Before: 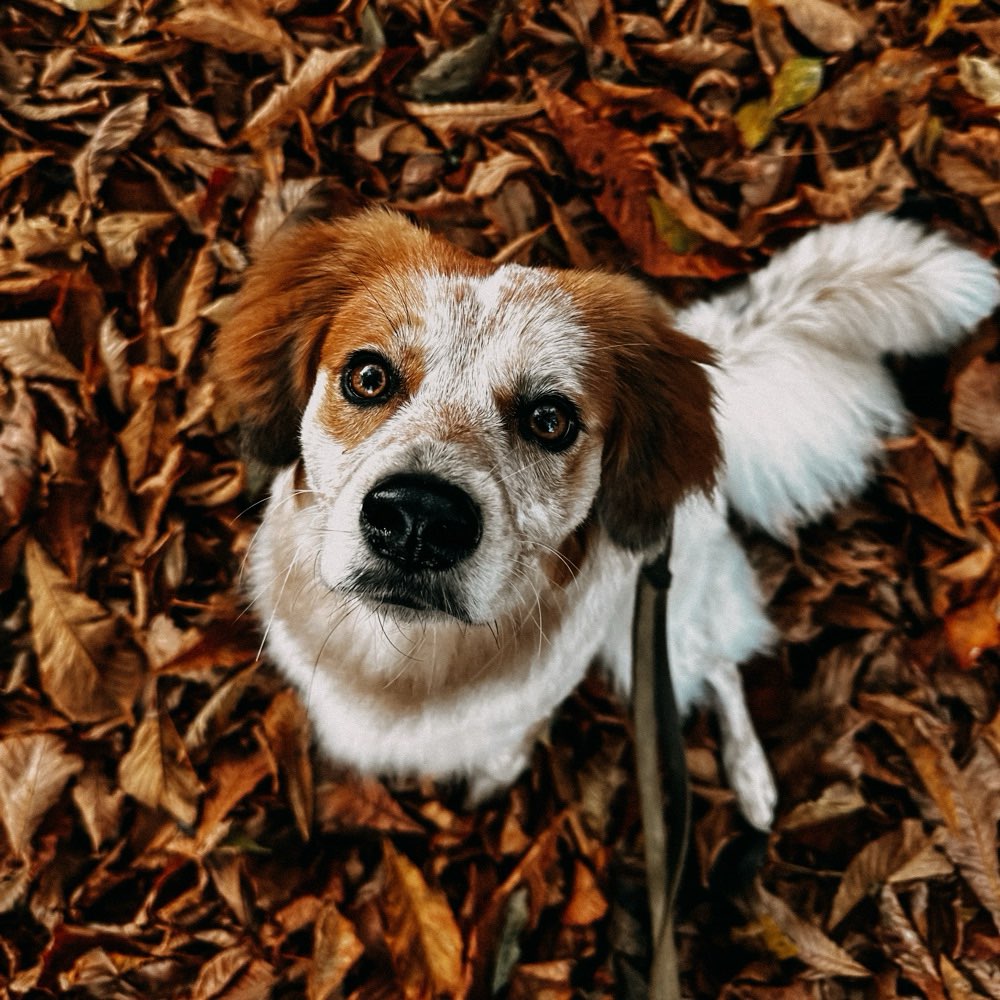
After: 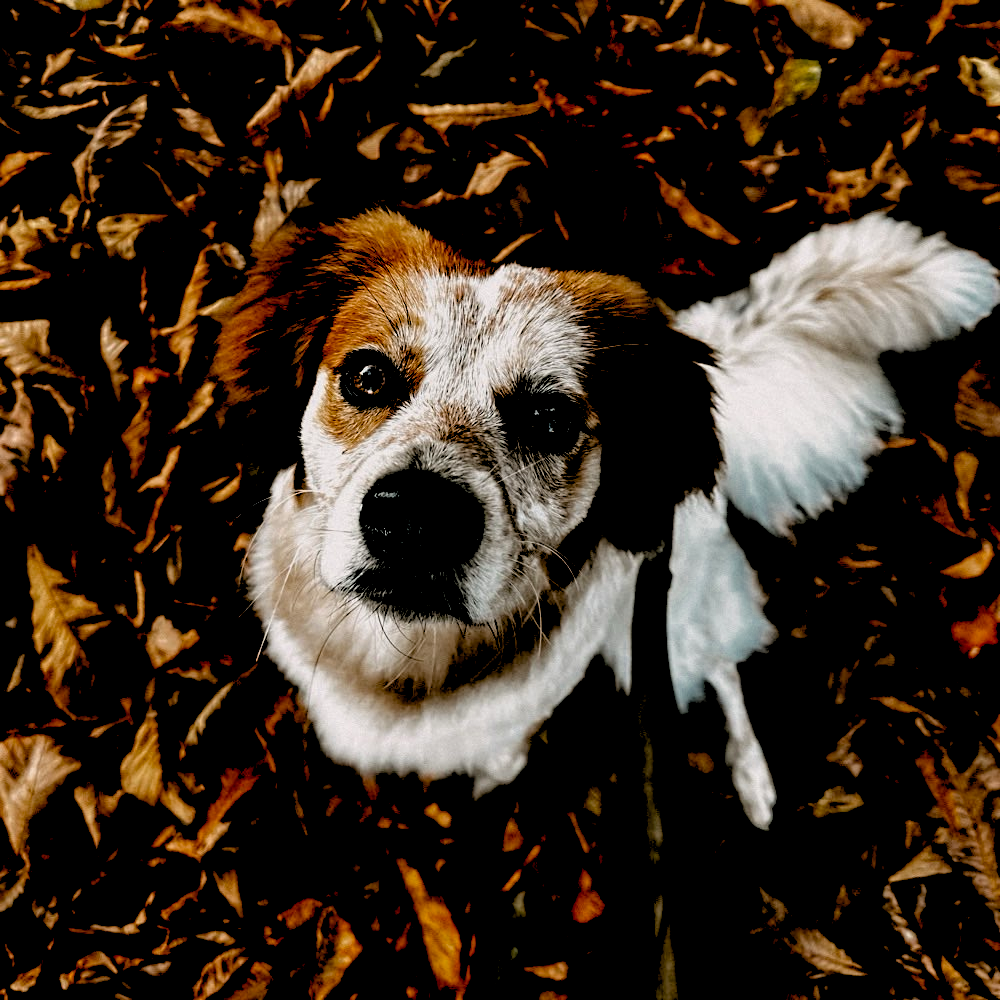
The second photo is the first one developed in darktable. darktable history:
rgb levels: levels [[0.034, 0.472, 0.904], [0, 0.5, 1], [0, 0.5, 1]]
color zones: curves: ch0 [(0, 0.497) (0.143, 0.5) (0.286, 0.5) (0.429, 0.483) (0.571, 0.116) (0.714, -0.006) (0.857, 0.28) (1, 0.497)]
exposure: black level correction 0.056, compensate highlight preservation false
